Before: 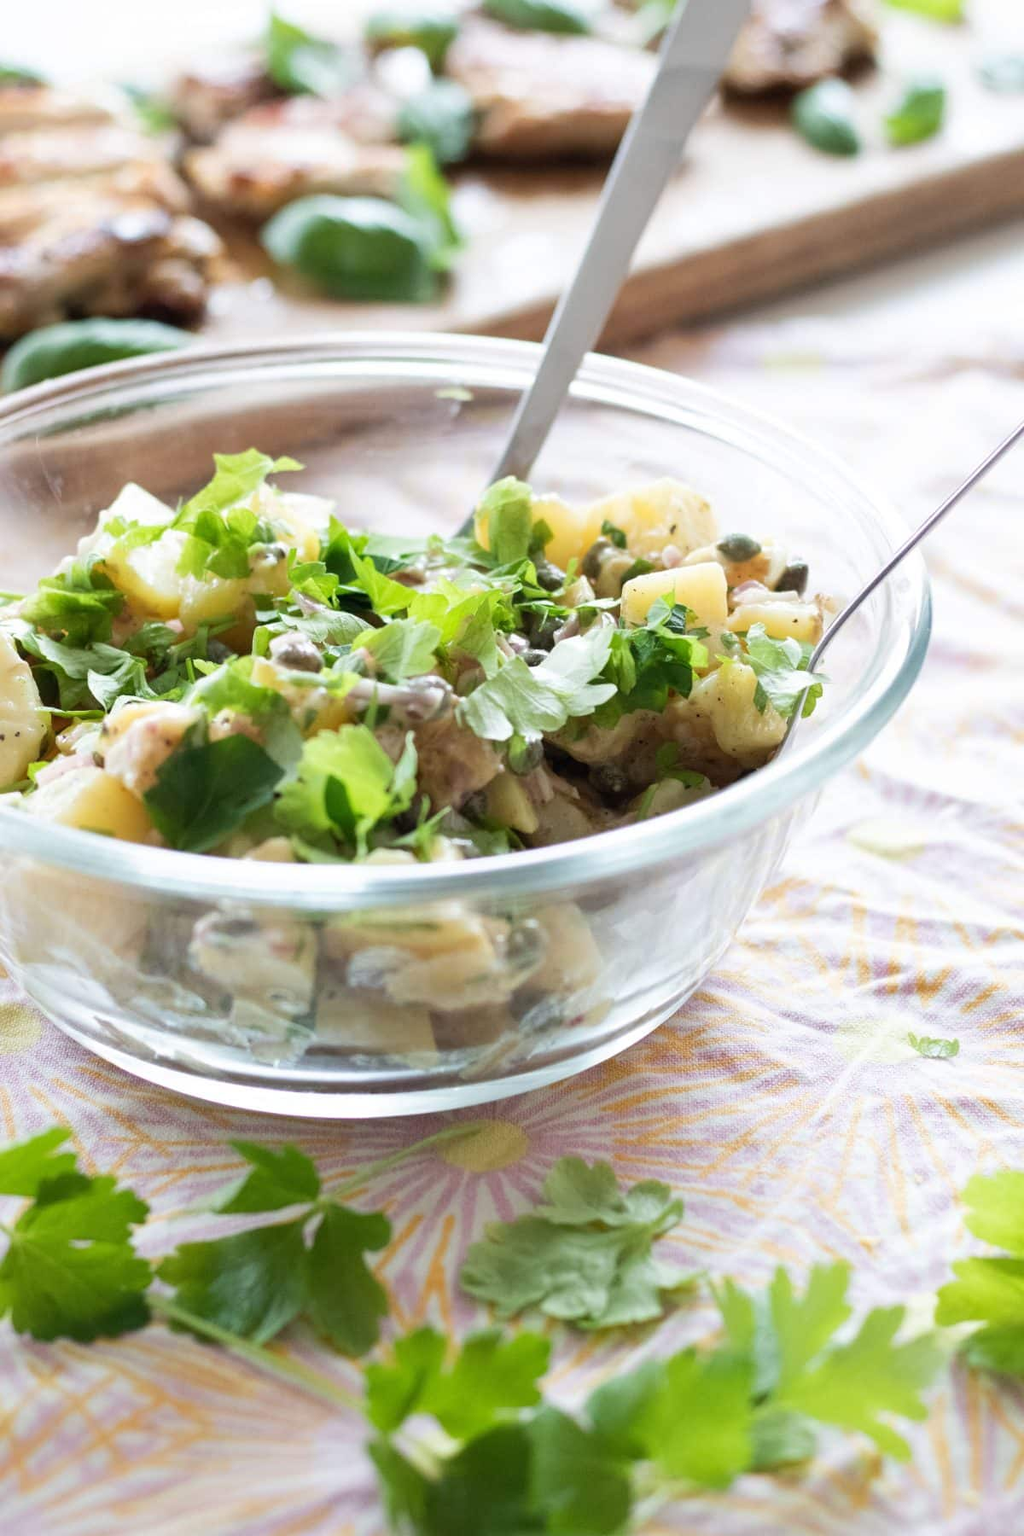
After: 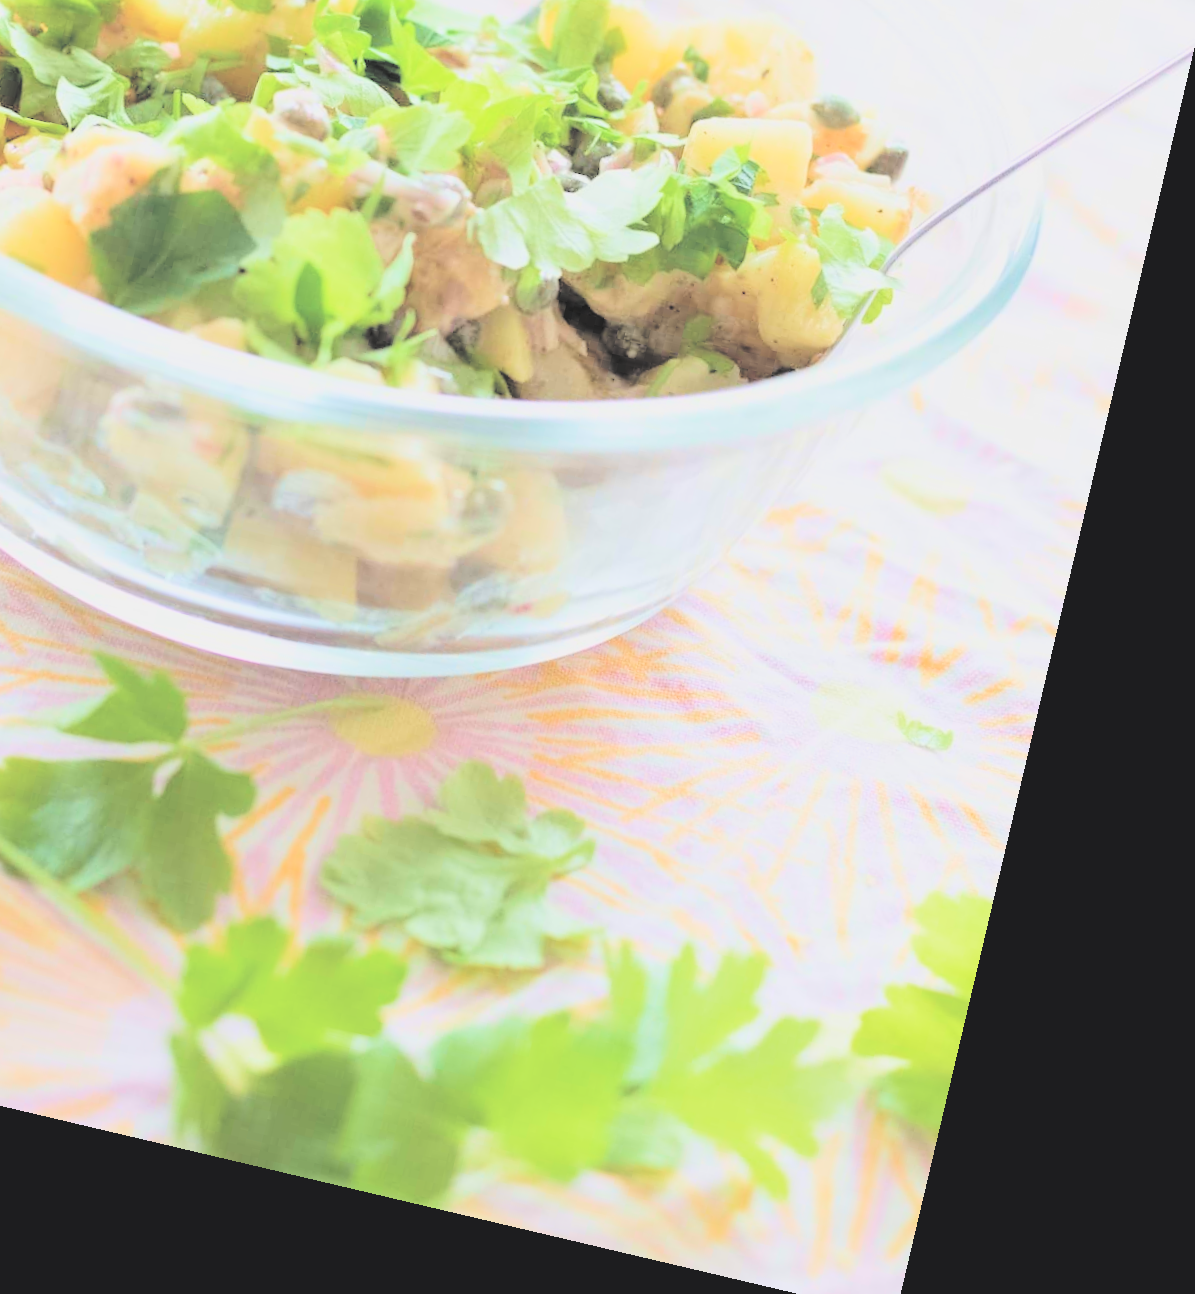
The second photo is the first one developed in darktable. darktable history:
filmic rgb: black relative exposure -7.65 EV, white relative exposure 4.56 EV, hardness 3.61, color science v6 (2022)
crop and rotate: left 17.299%, top 35.115%, right 7.015%, bottom 1.024%
rotate and perspective: rotation 13.27°, automatic cropping off
velvia: on, module defaults
contrast brightness saturation: brightness 1
